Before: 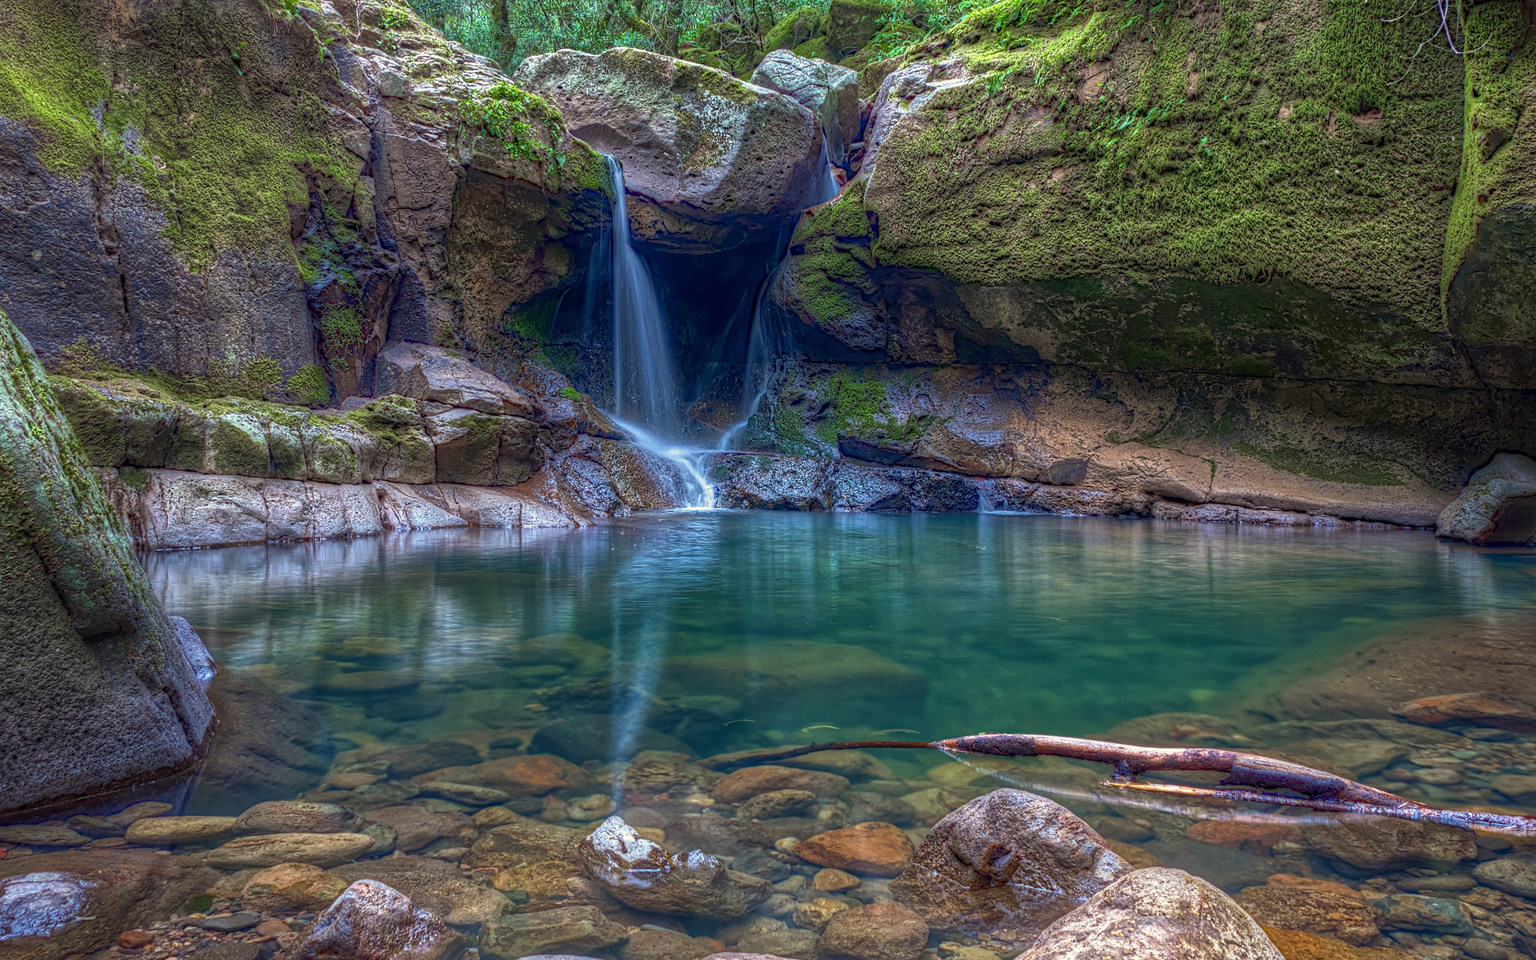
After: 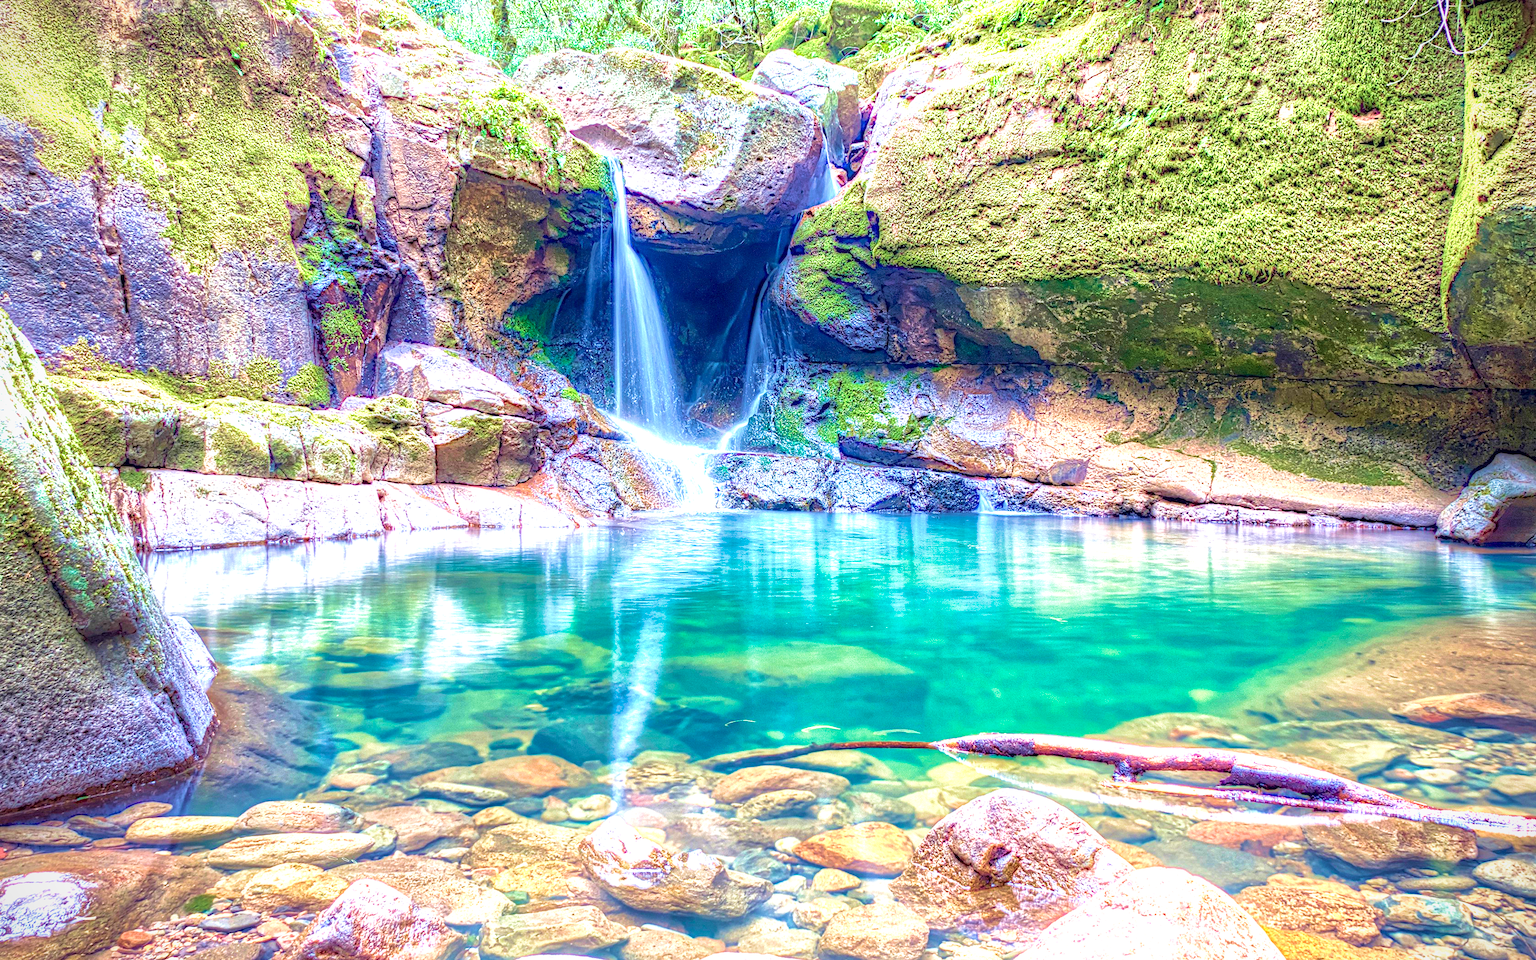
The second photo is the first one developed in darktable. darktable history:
velvia: strength 74.86%
vignetting: fall-off start 91.62%, brightness -0.437, saturation -0.211
exposure: black level correction 0.001, exposure 2.585 EV, compensate highlight preservation false
